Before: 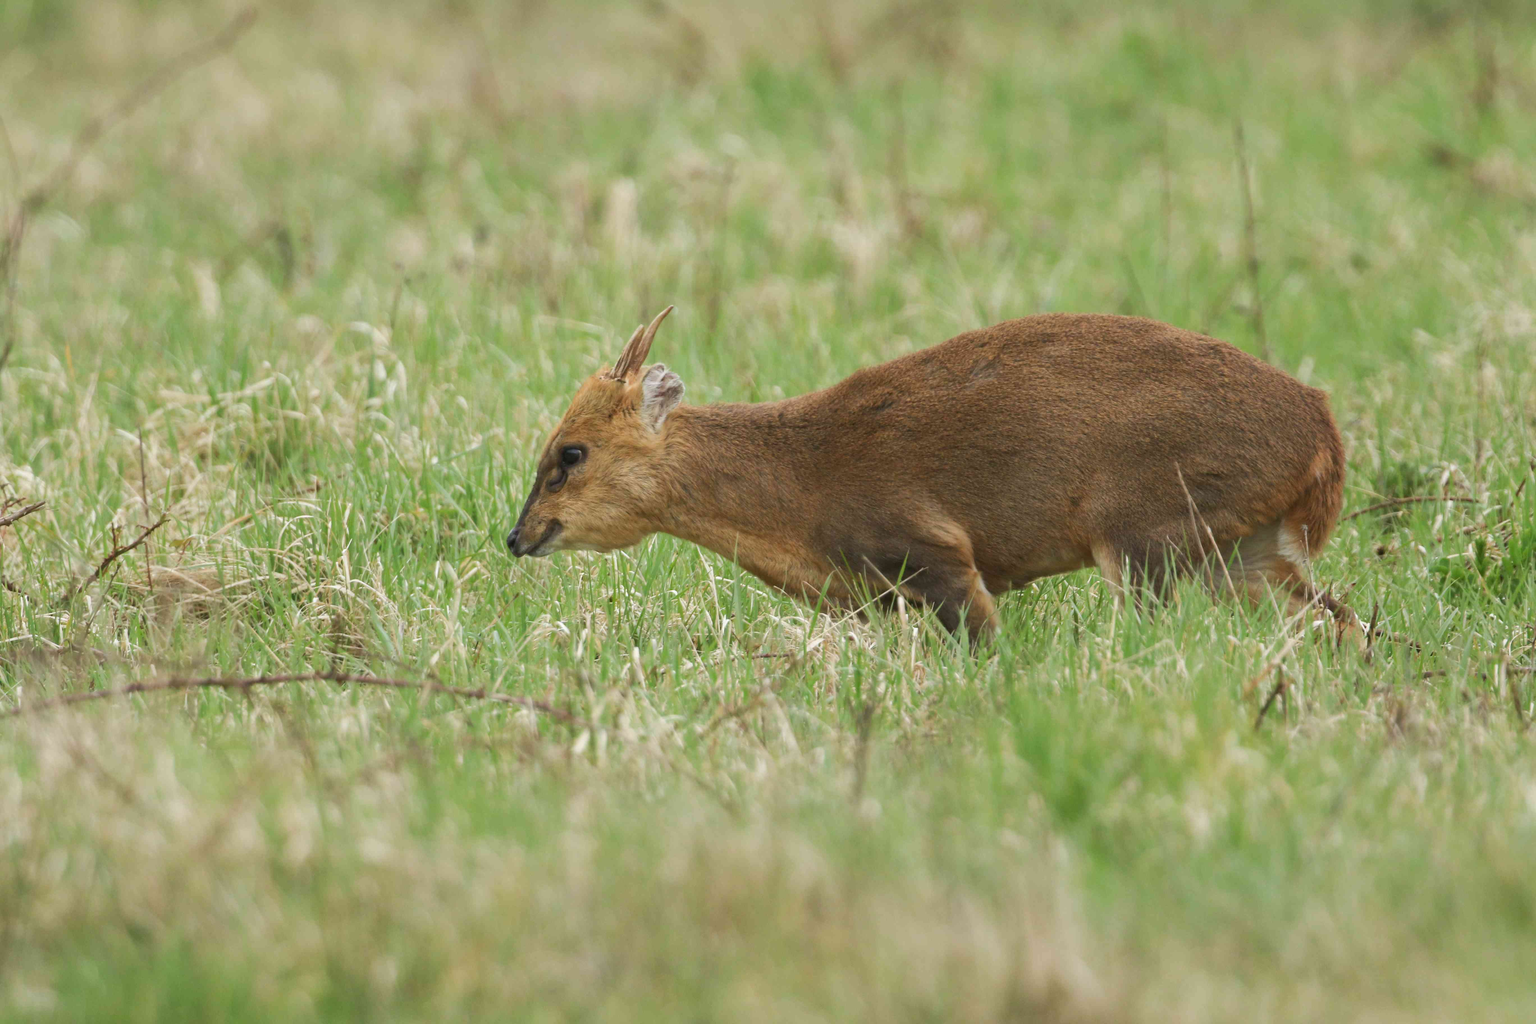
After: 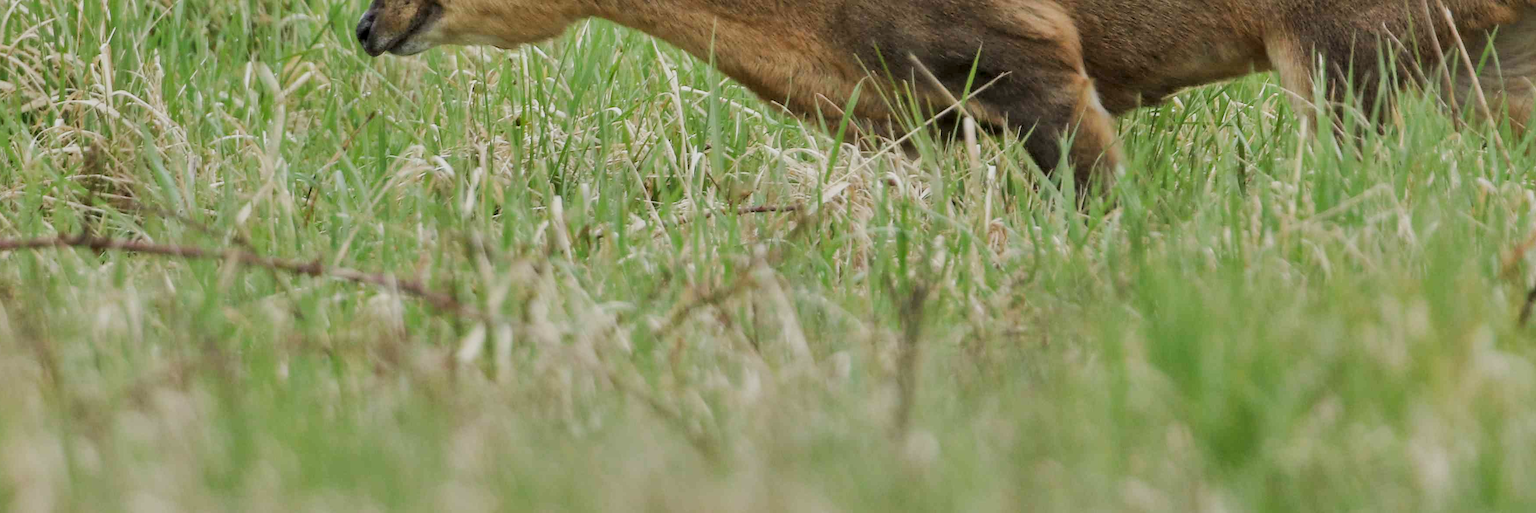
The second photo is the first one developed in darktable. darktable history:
filmic rgb: black relative exposure -7.65 EV, white relative exposure 4.56 EV, threshold 2.99 EV, hardness 3.61, enable highlight reconstruction true
shadows and highlights: soften with gaussian
local contrast: on, module defaults
crop: left 18.107%, top 50.919%, right 17.576%, bottom 16.832%
sharpen: radius 1.823, amount 0.4, threshold 1.477
tone equalizer: mask exposure compensation -0.485 EV
